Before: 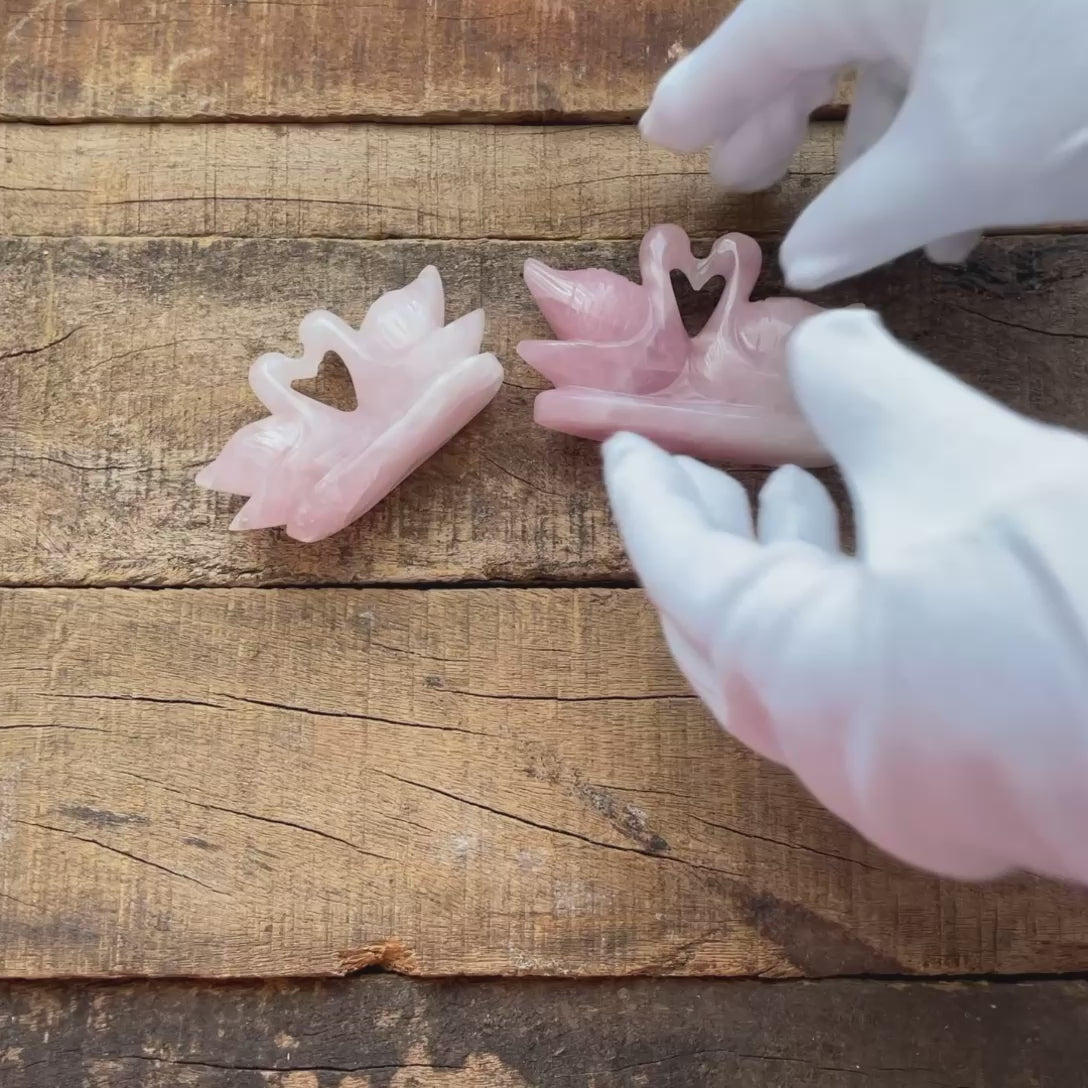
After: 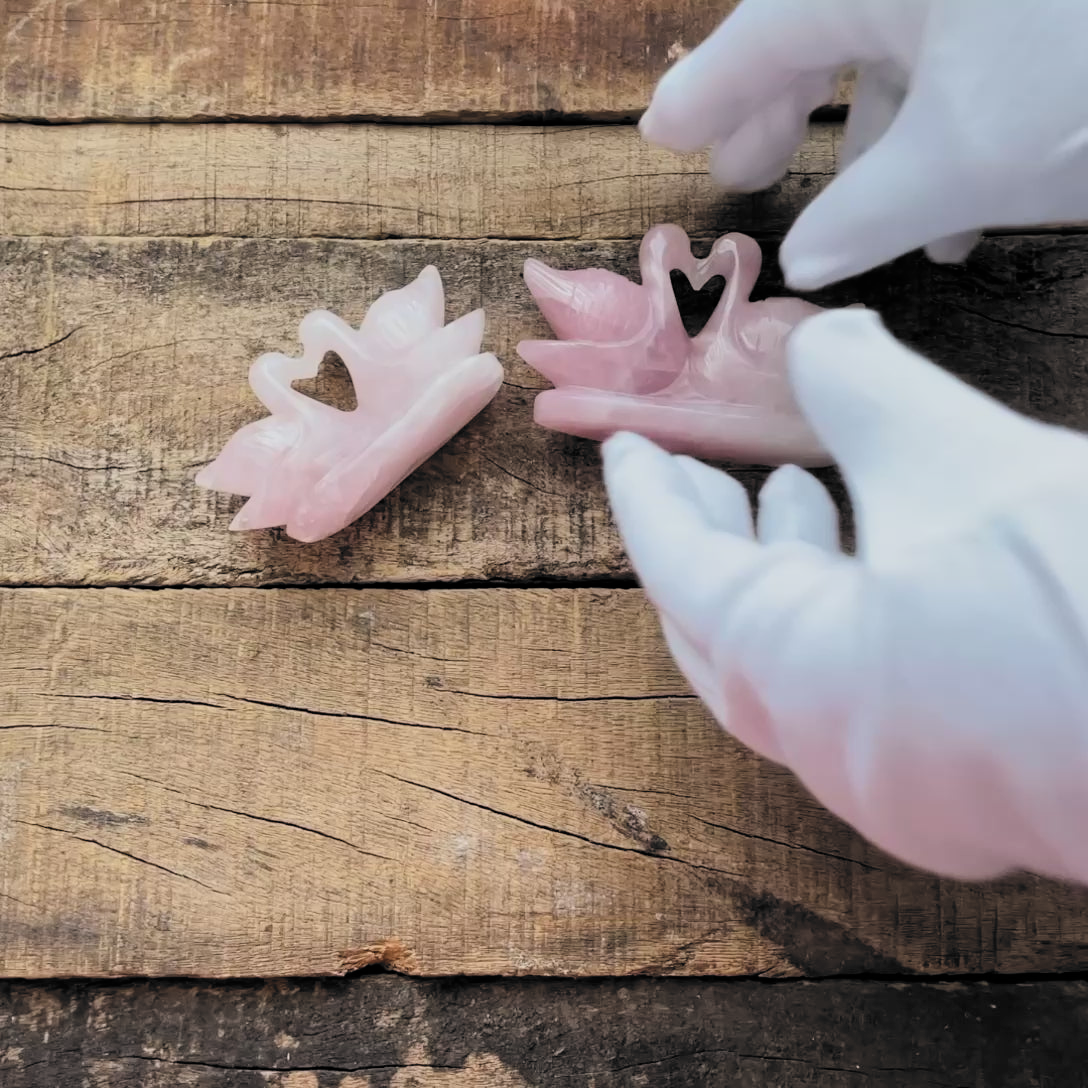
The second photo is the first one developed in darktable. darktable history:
filmic rgb: black relative exposure -5.09 EV, white relative exposure 3.55 EV, hardness 3.18, contrast 1.297, highlights saturation mix -49.47%, color science v6 (2022)
